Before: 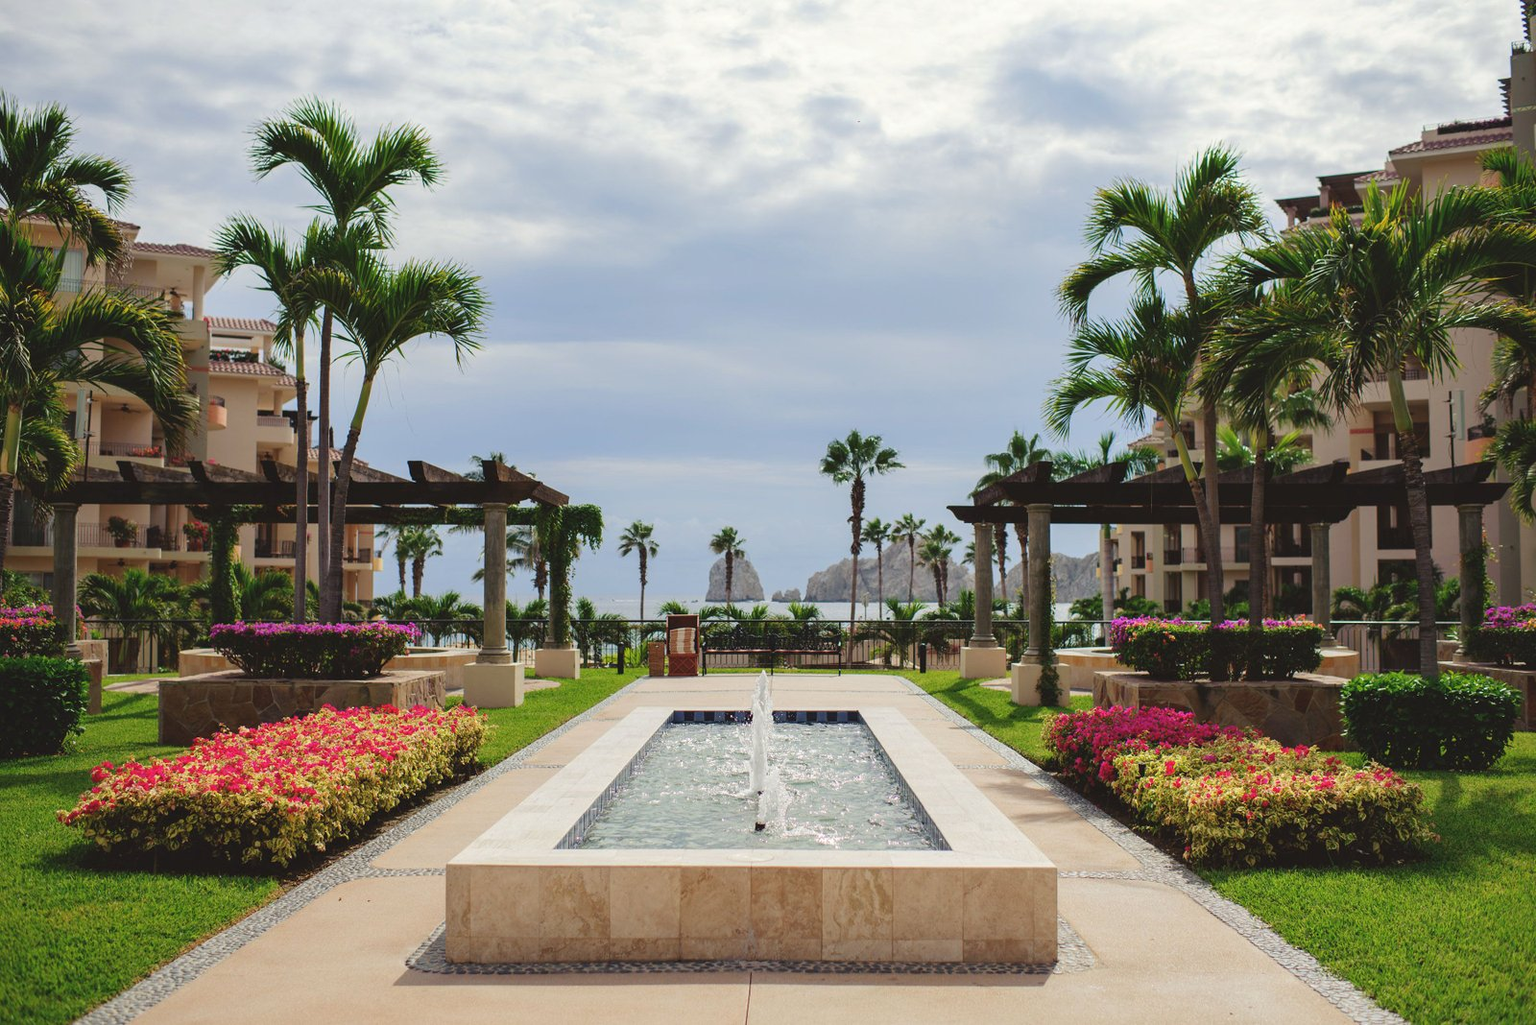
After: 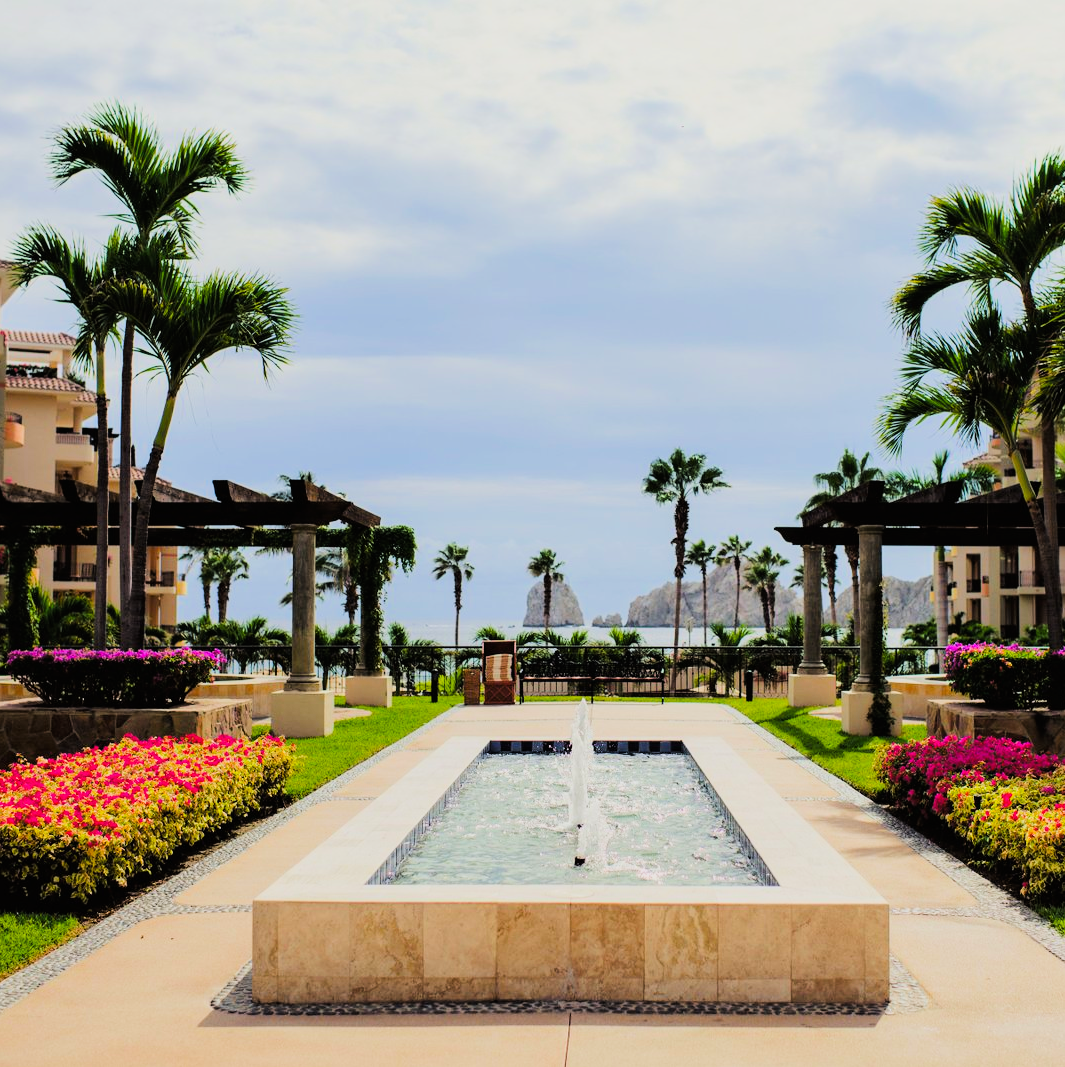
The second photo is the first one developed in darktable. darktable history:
crop and rotate: left 13.344%, right 20.058%
tone curve: curves: ch0 [(0, 0) (0.058, 0.027) (0.214, 0.183) (0.304, 0.288) (0.51, 0.549) (0.658, 0.7) (0.741, 0.775) (0.844, 0.866) (0.986, 0.957)]; ch1 [(0, 0) (0.172, 0.123) (0.312, 0.296) (0.437, 0.429) (0.471, 0.469) (0.502, 0.5) (0.513, 0.515) (0.572, 0.603) (0.617, 0.653) (0.68, 0.724) (0.889, 0.924) (1, 1)]; ch2 [(0, 0) (0.411, 0.424) (0.489, 0.49) (0.502, 0.5) (0.517, 0.519) (0.549, 0.578) (0.604, 0.628) (0.693, 0.686) (1, 1)], color space Lab, linked channels, preserve colors none
color balance rgb: global offset › luminance 0.486%, perceptual saturation grading › global saturation 29.516%, perceptual brilliance grading › global brilliance 3.433%, global vibrance 20%
filmic rgb: black relative exposure -7.5 EV, white relative exposure 5 EV, threshold 2.98 EV, hardness 3.33, contrast 1.299, enable highlight reconstruction true
